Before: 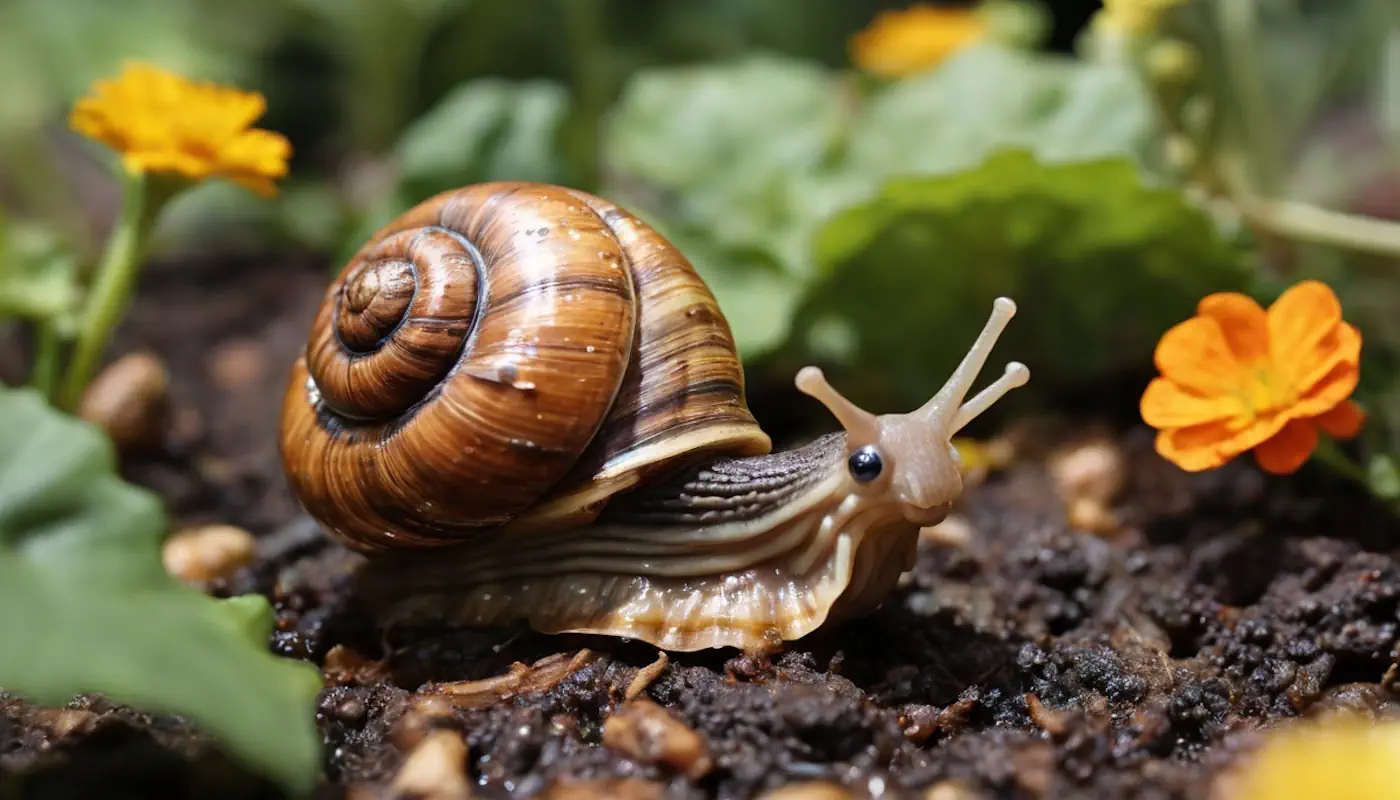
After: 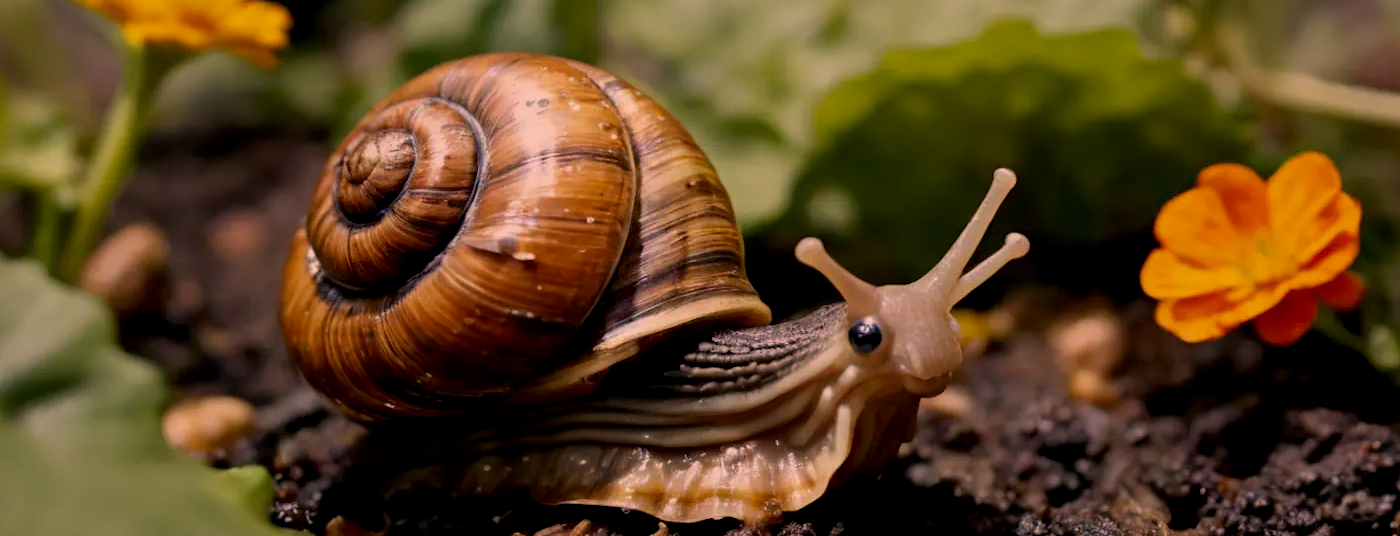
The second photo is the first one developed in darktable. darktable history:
color correction: highlights a* 21.25, highlights b* 19.64
exposure: black level correction 0.009, exposure -0.616 EV, compensate highlight preservation false
crop: top 16.226%, bottom 16.69%
